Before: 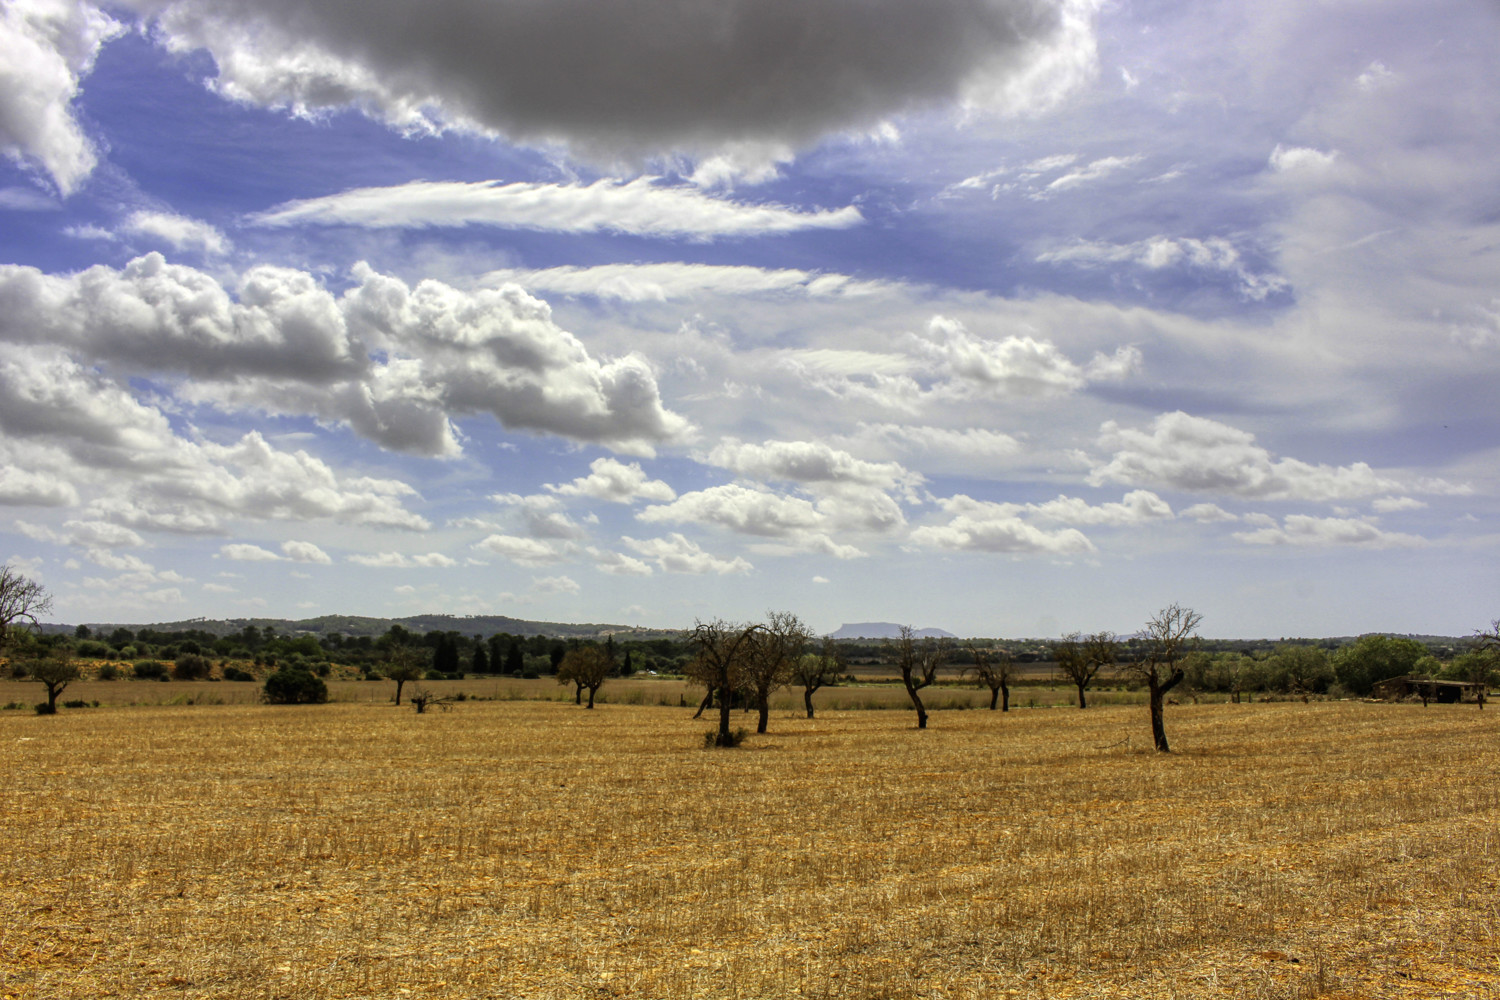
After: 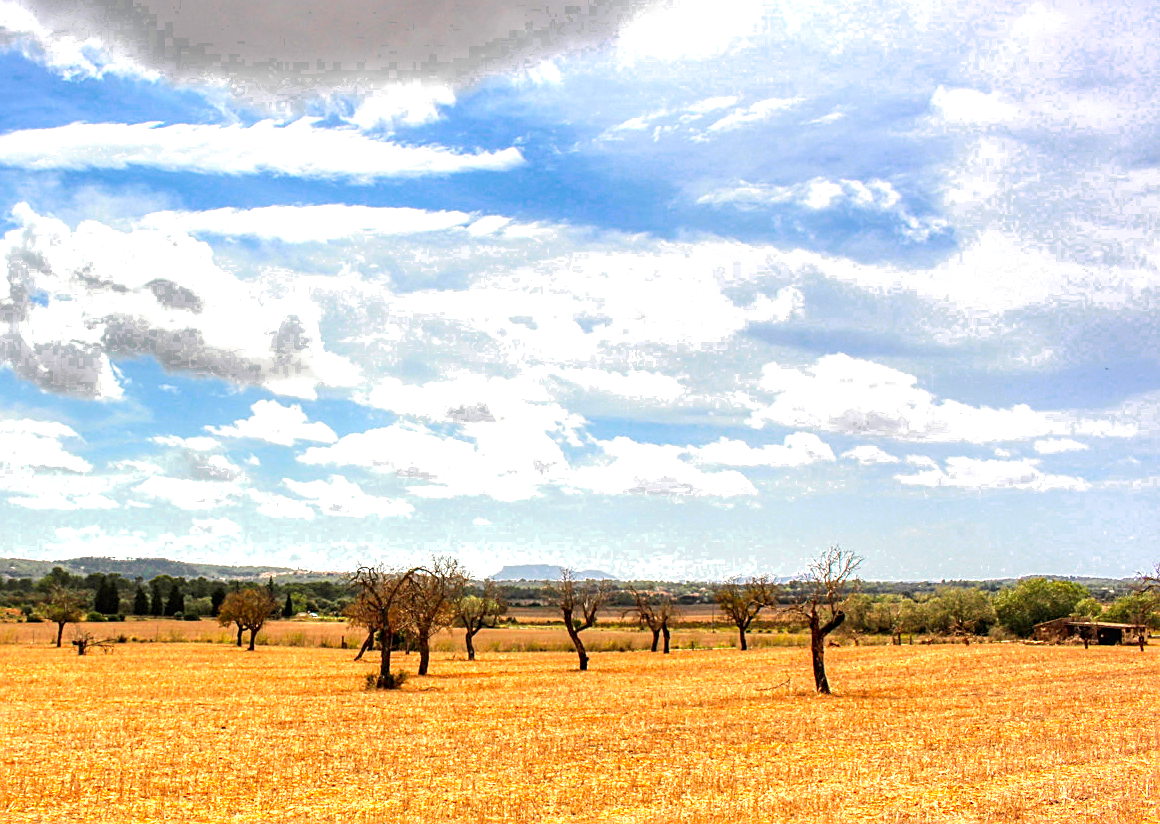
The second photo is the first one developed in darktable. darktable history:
sharpen: on, module defaults
exposure: exposure 1.164 EV, compensate highlight preservation false
color zones: curves: ch0 [(0, 0.5) (0.143, 0.5) (0.286, 0.5) (0.429, 0.495) (0.571, 0.437) (0.714, 0.44) (0.857, 0.496) (1, 0.5)], process mode strong
crop: left 22.648%, top 5.857%, bottom 11.649%
